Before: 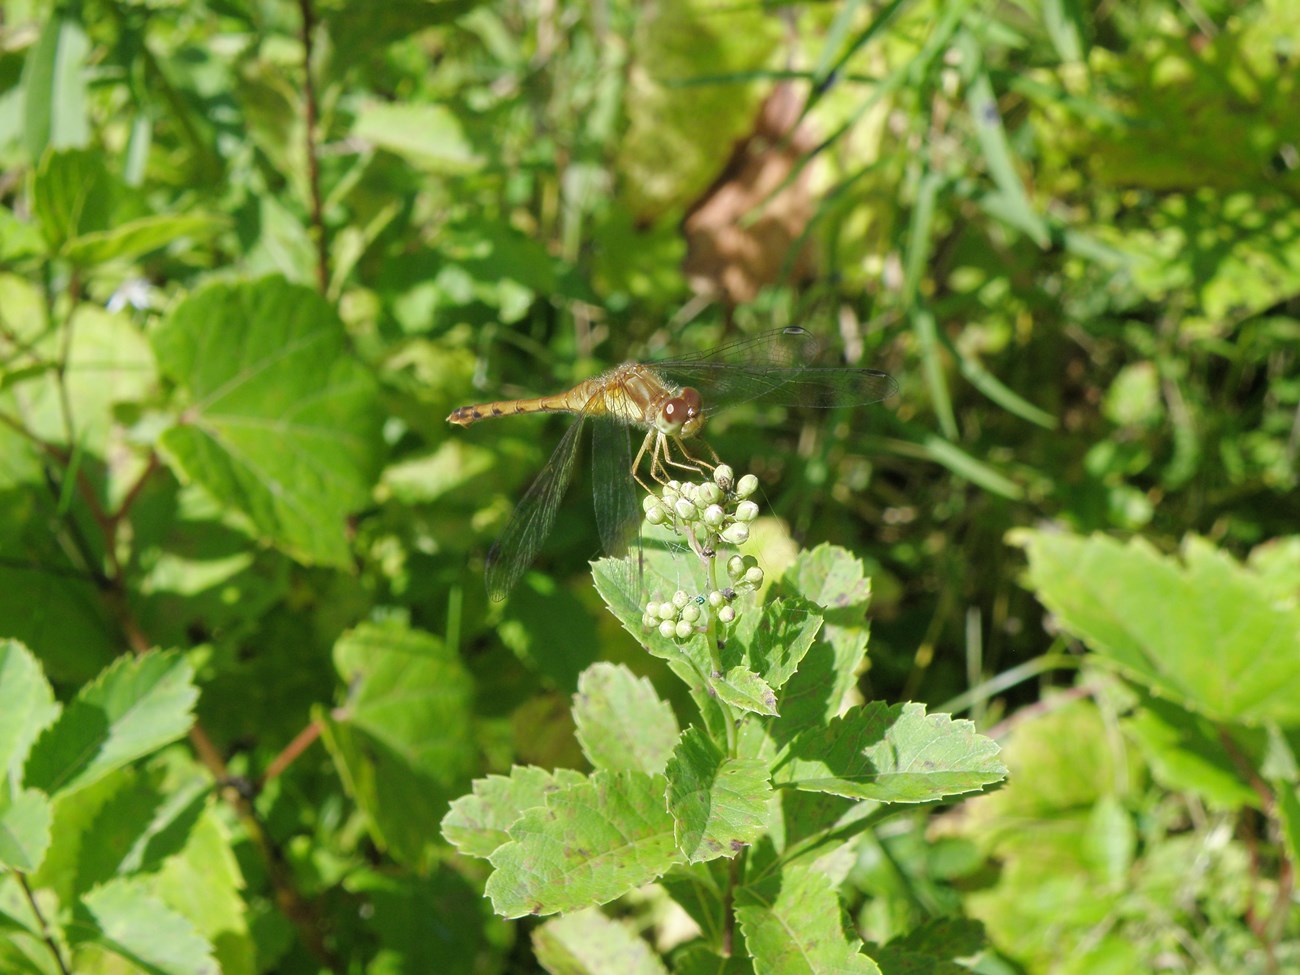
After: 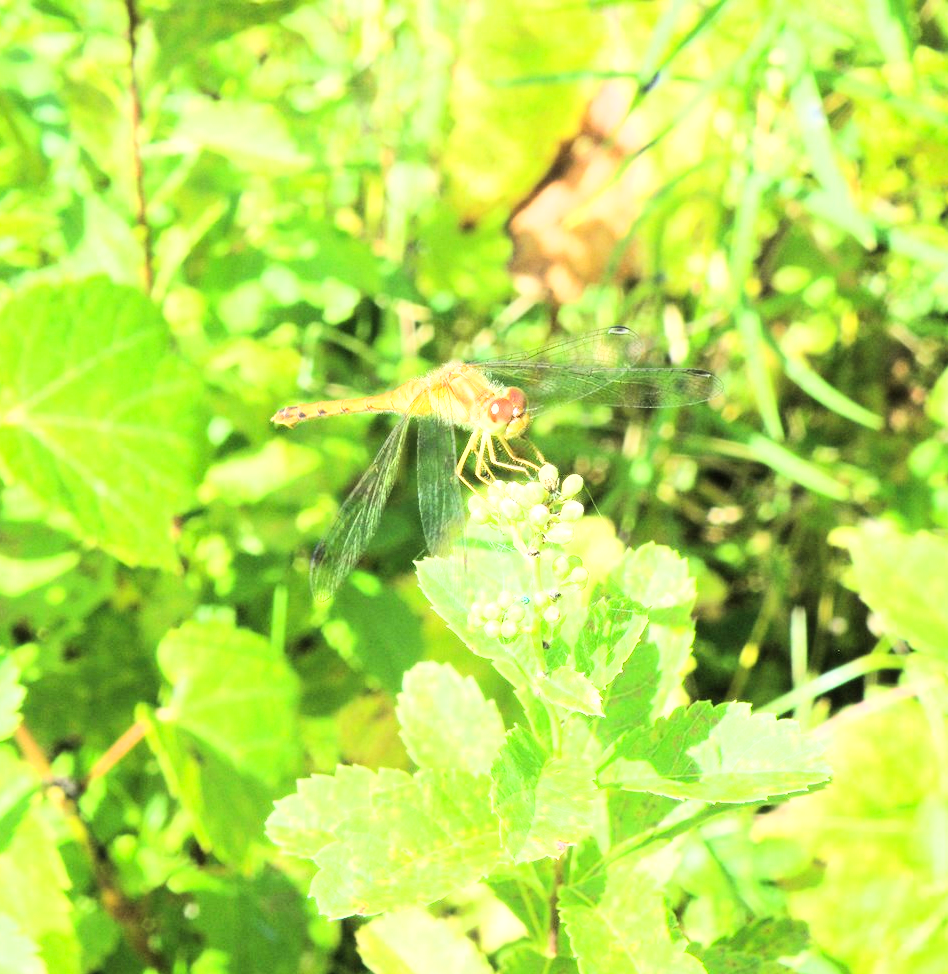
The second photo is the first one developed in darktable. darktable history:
base curve: curves: ch0 [(0, 0) (0.007, 0.004) (0.027, 0.03) (0.046, 0.07) (0.207, 0.54) (0.442, 0.872) (0.673, 0.972) (1, 1)]
exposure: exposure 1.141 EV, compensate highlight preservation false
crop: left 13.526%, right 13.477%
